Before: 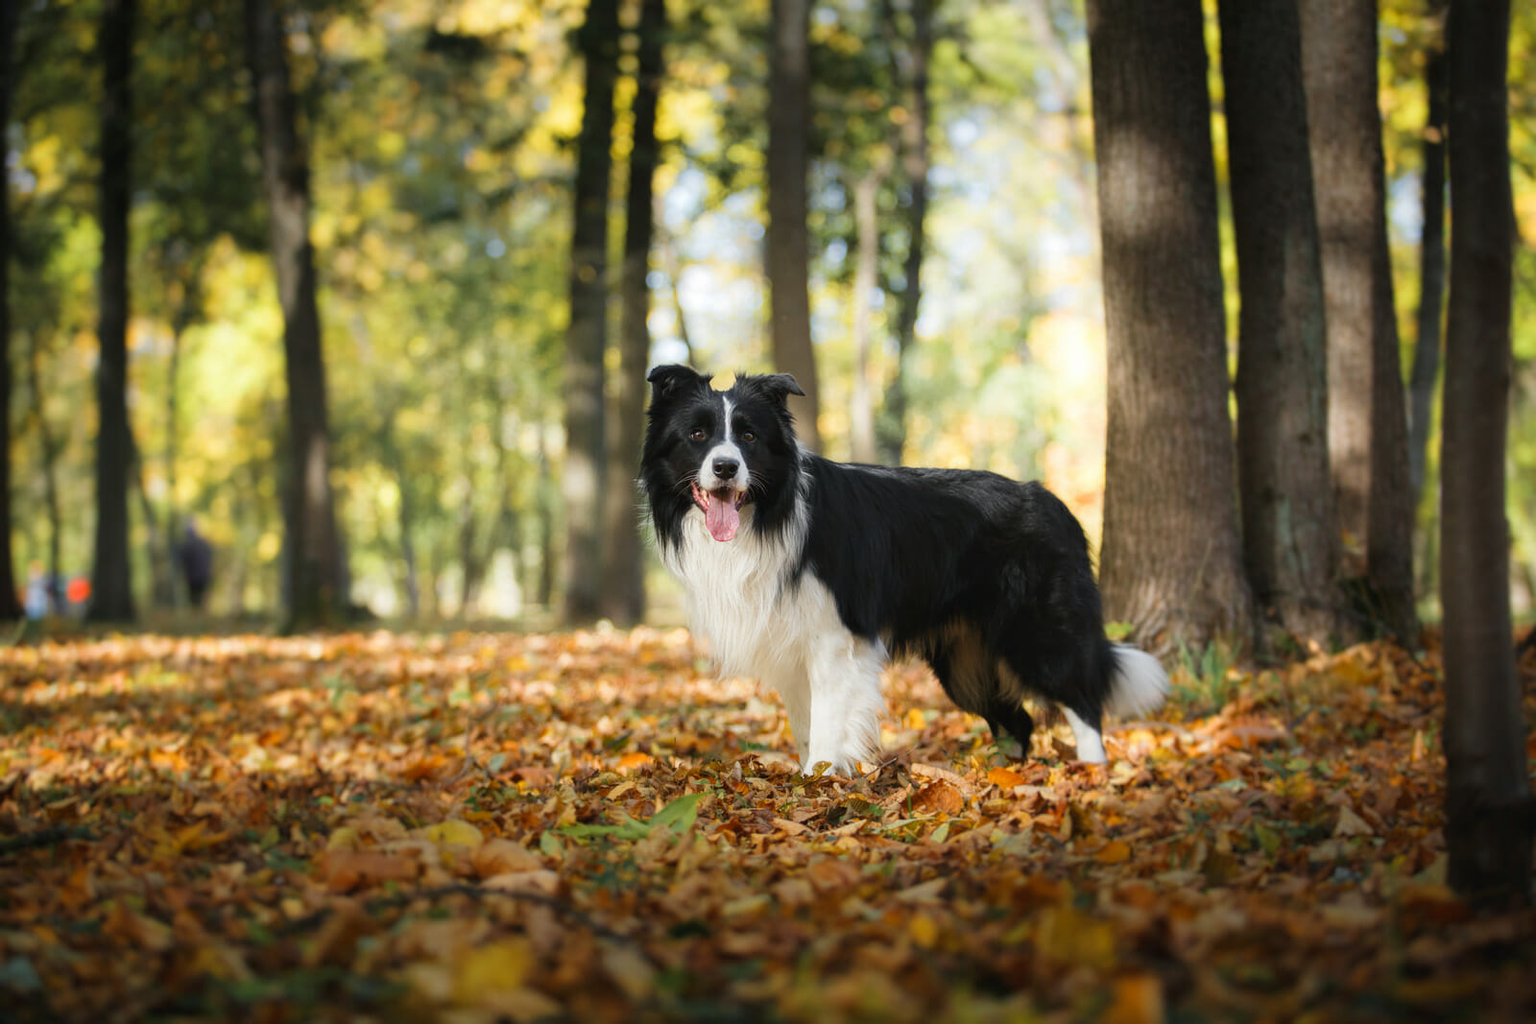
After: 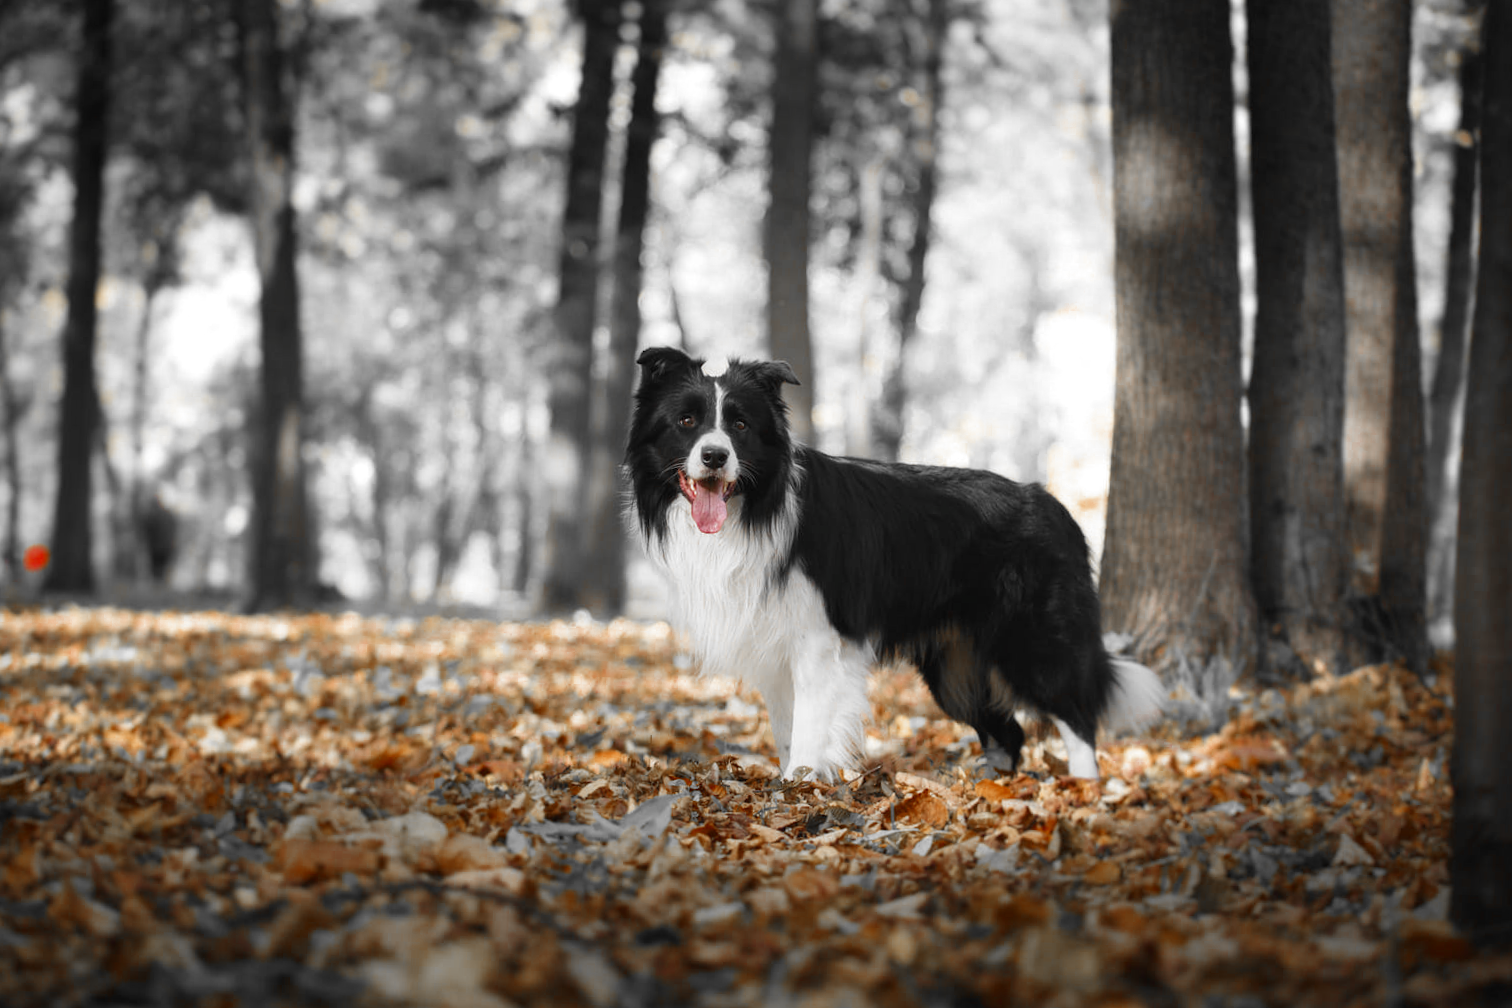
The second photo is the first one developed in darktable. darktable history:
color zones: curves: ch0 [(0, 0.497) (0.096, 0.361) (0.221, 0.538) (0.429, 0.5) (0.571, 0.5) (0.714, 0.5) (0.857, 0.5) (1, 0.497)]; ch1 [(0, 0.5) (0.143, 0.5) (0.257, -0.002) (0.429, 0.04) (0.571, -0.001) (0.714, -0.015) (0.857, 0.024) (1, 0.5)]
crop and rotate: angle -2.23°
